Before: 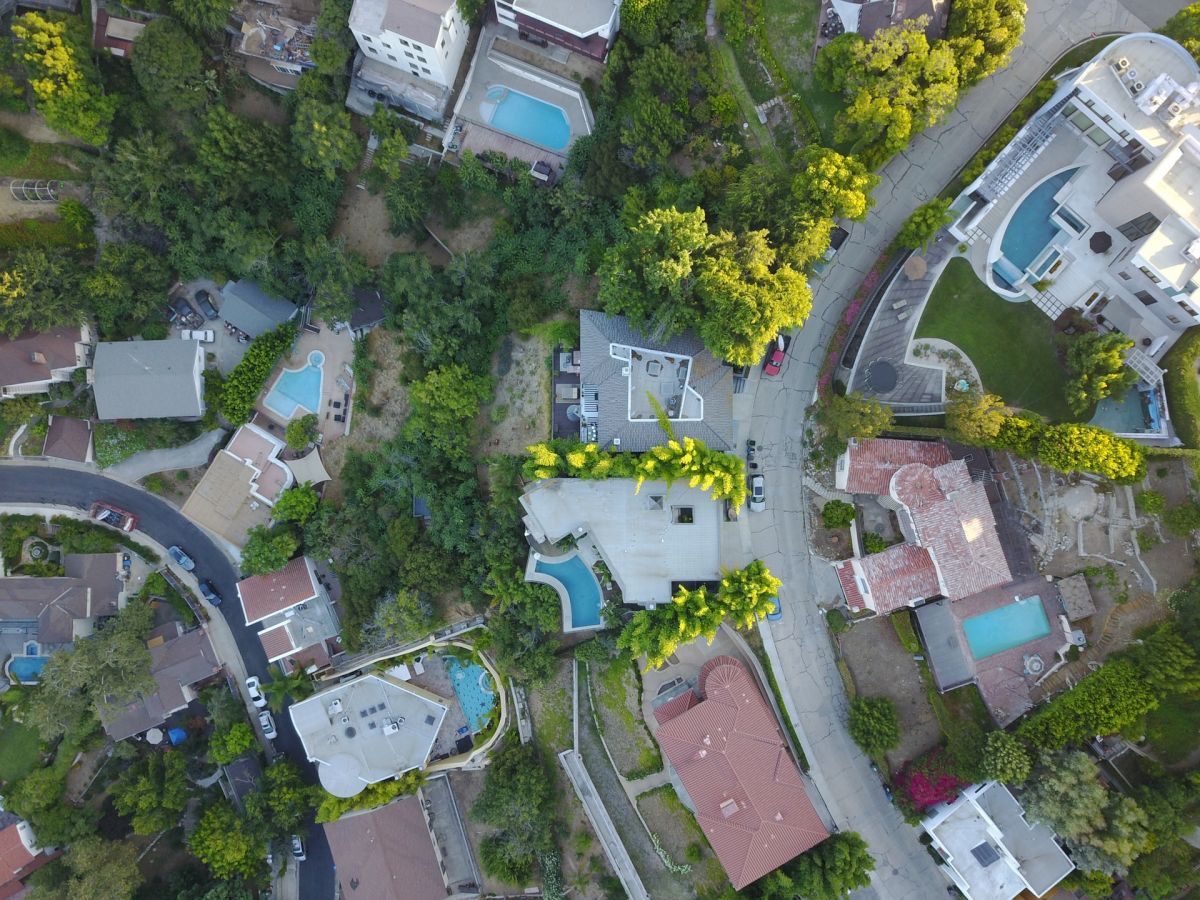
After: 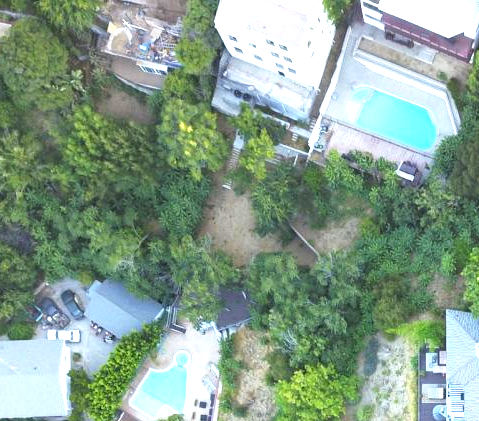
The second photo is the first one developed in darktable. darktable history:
crop and rotate: left 11.222%, top 0.08%, right 48.793%, bottom 53.054%
exposure: black level correction 0, exposure 1.6 EV, compensate highlight preservation false
